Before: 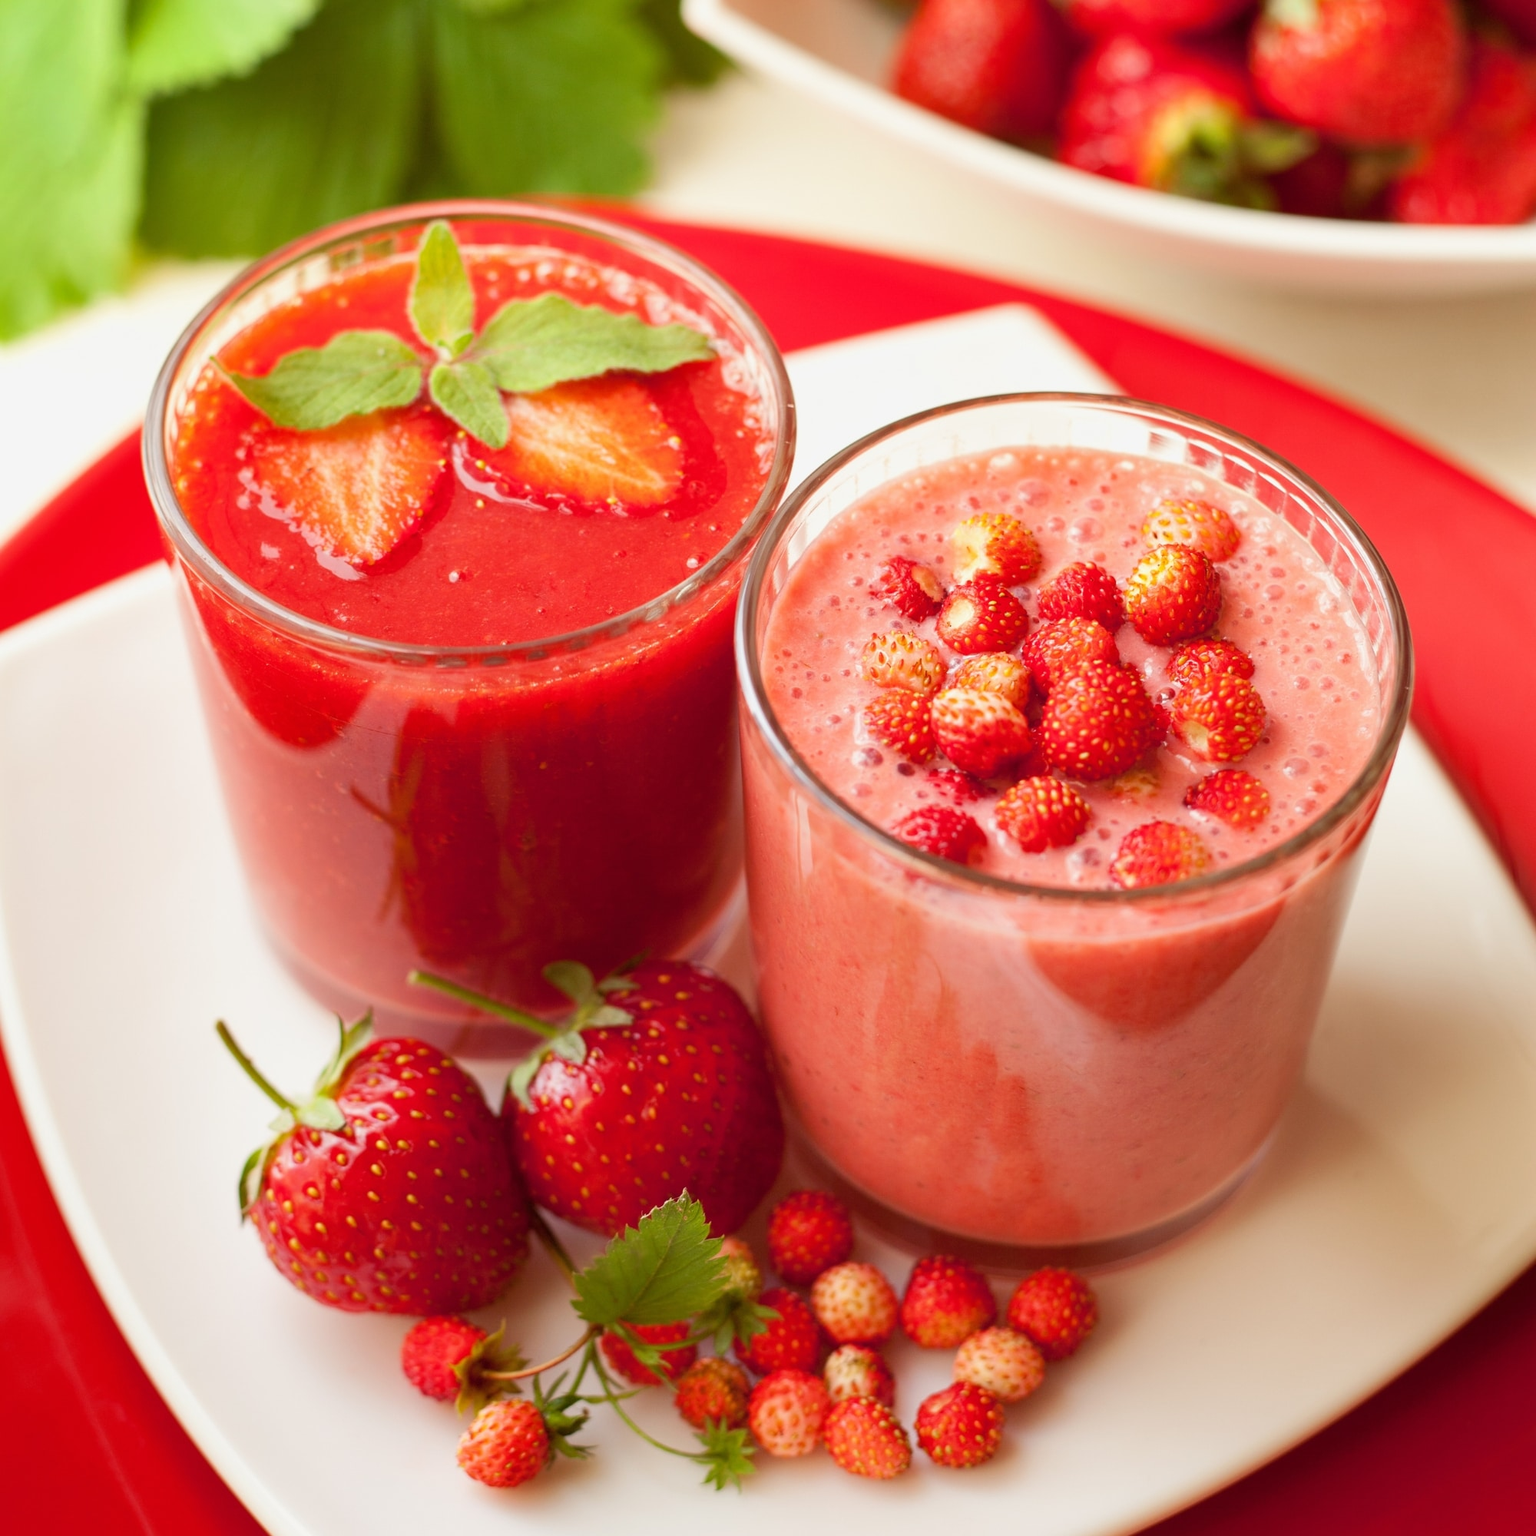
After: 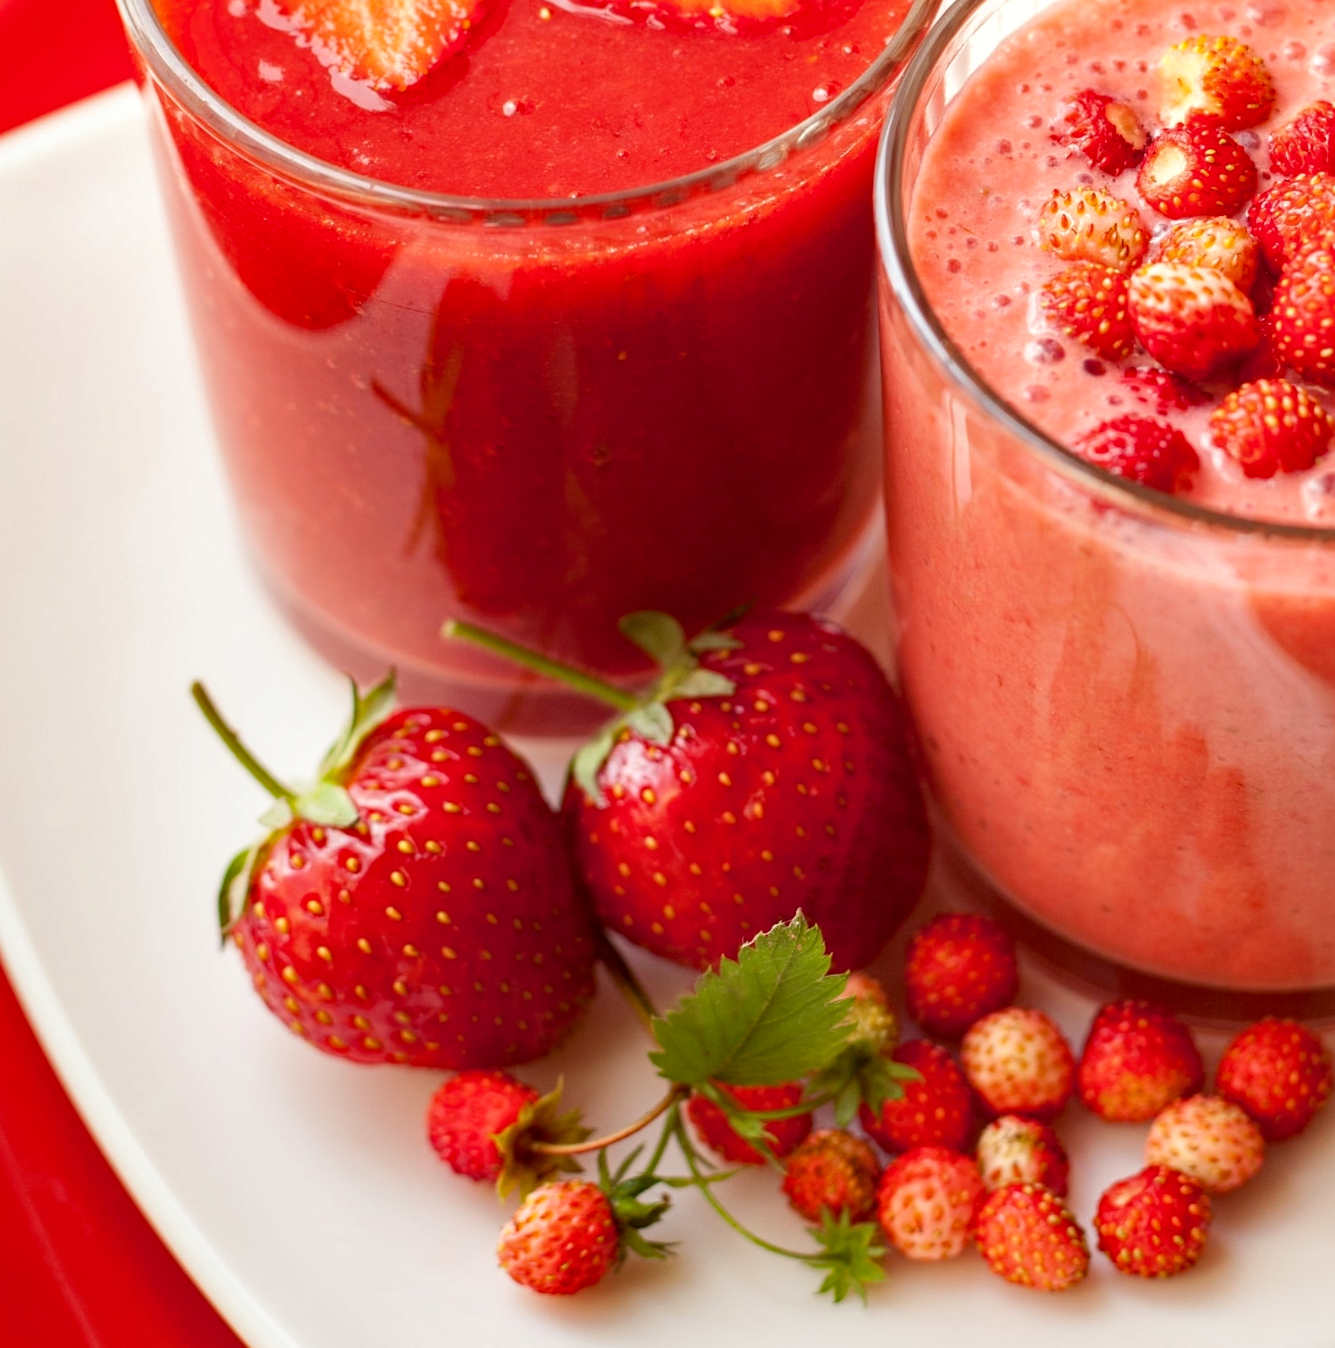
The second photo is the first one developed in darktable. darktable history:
local contrast: on, module defaults
crop and rotate: angle -0.797°, left 3.668%, top 31.628%, right 28.66%
haze removal: compatibility mode true, adaptive false
